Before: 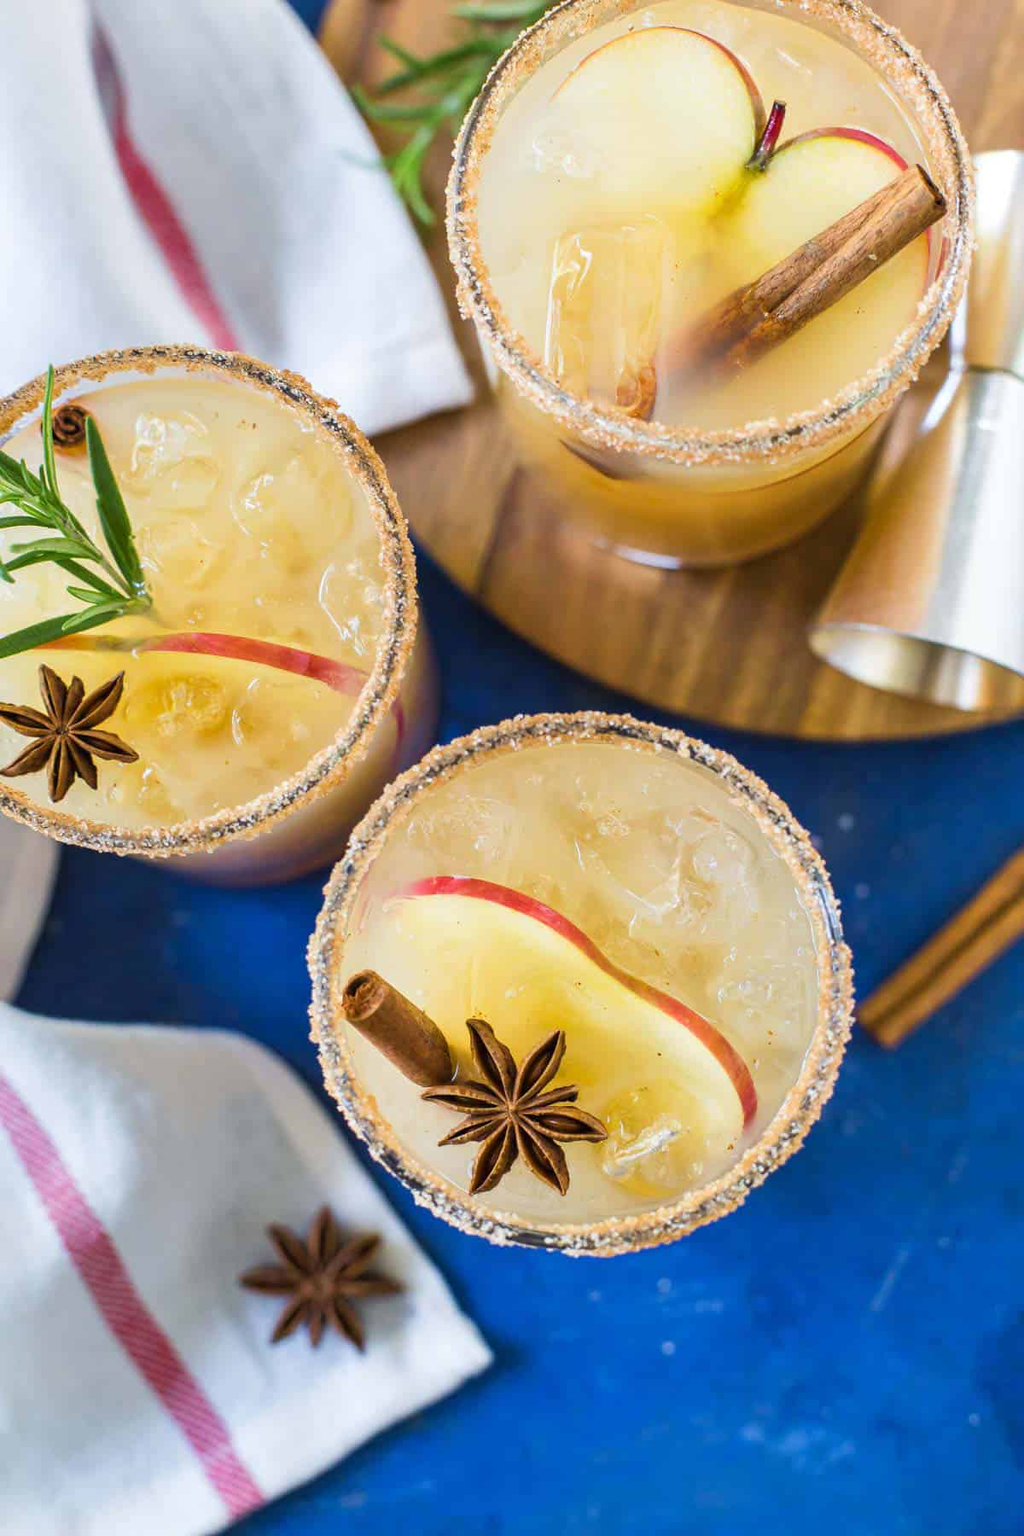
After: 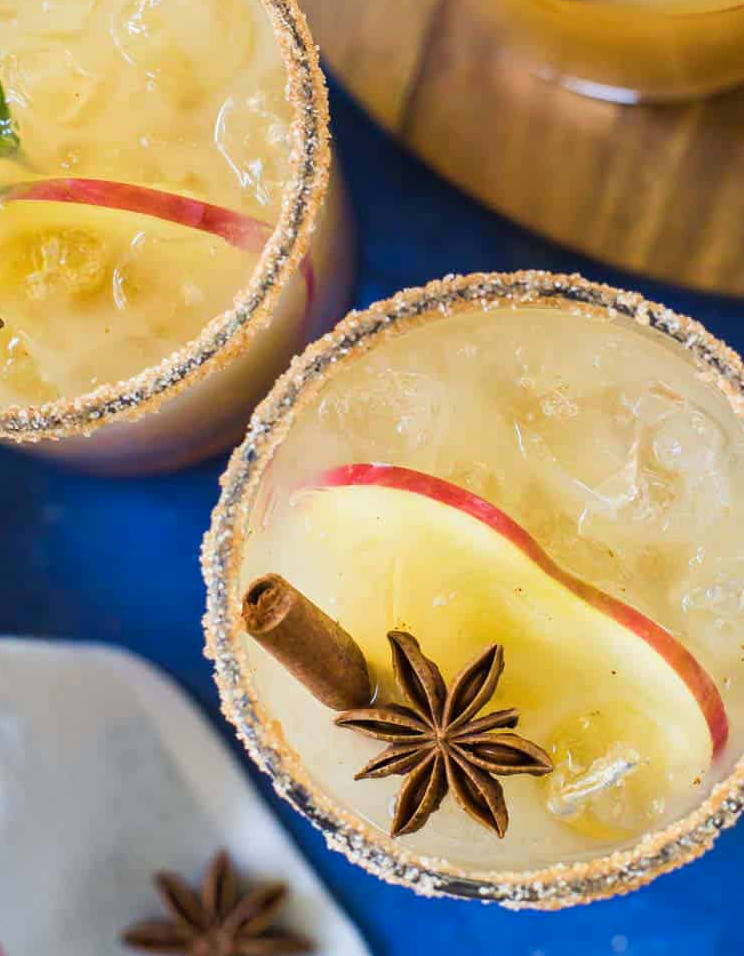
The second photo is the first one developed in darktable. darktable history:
crop: left 13.312%, top 31.28%, right 24.627%, bottom 15.582%
color balance rgb: global vibrance 10%
